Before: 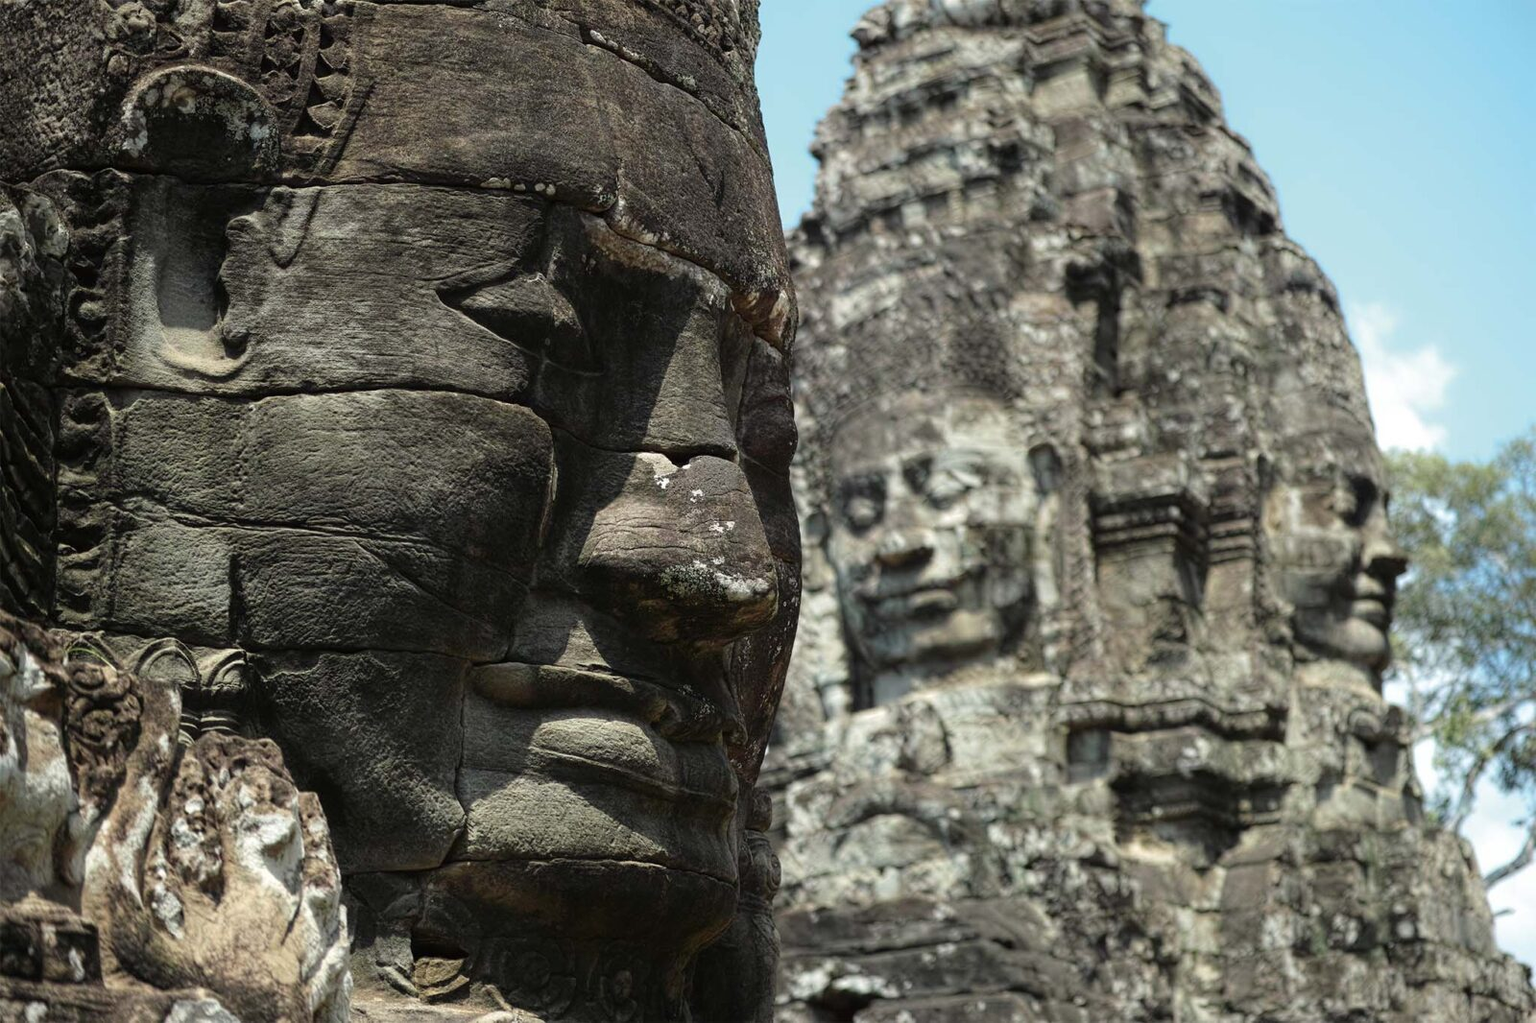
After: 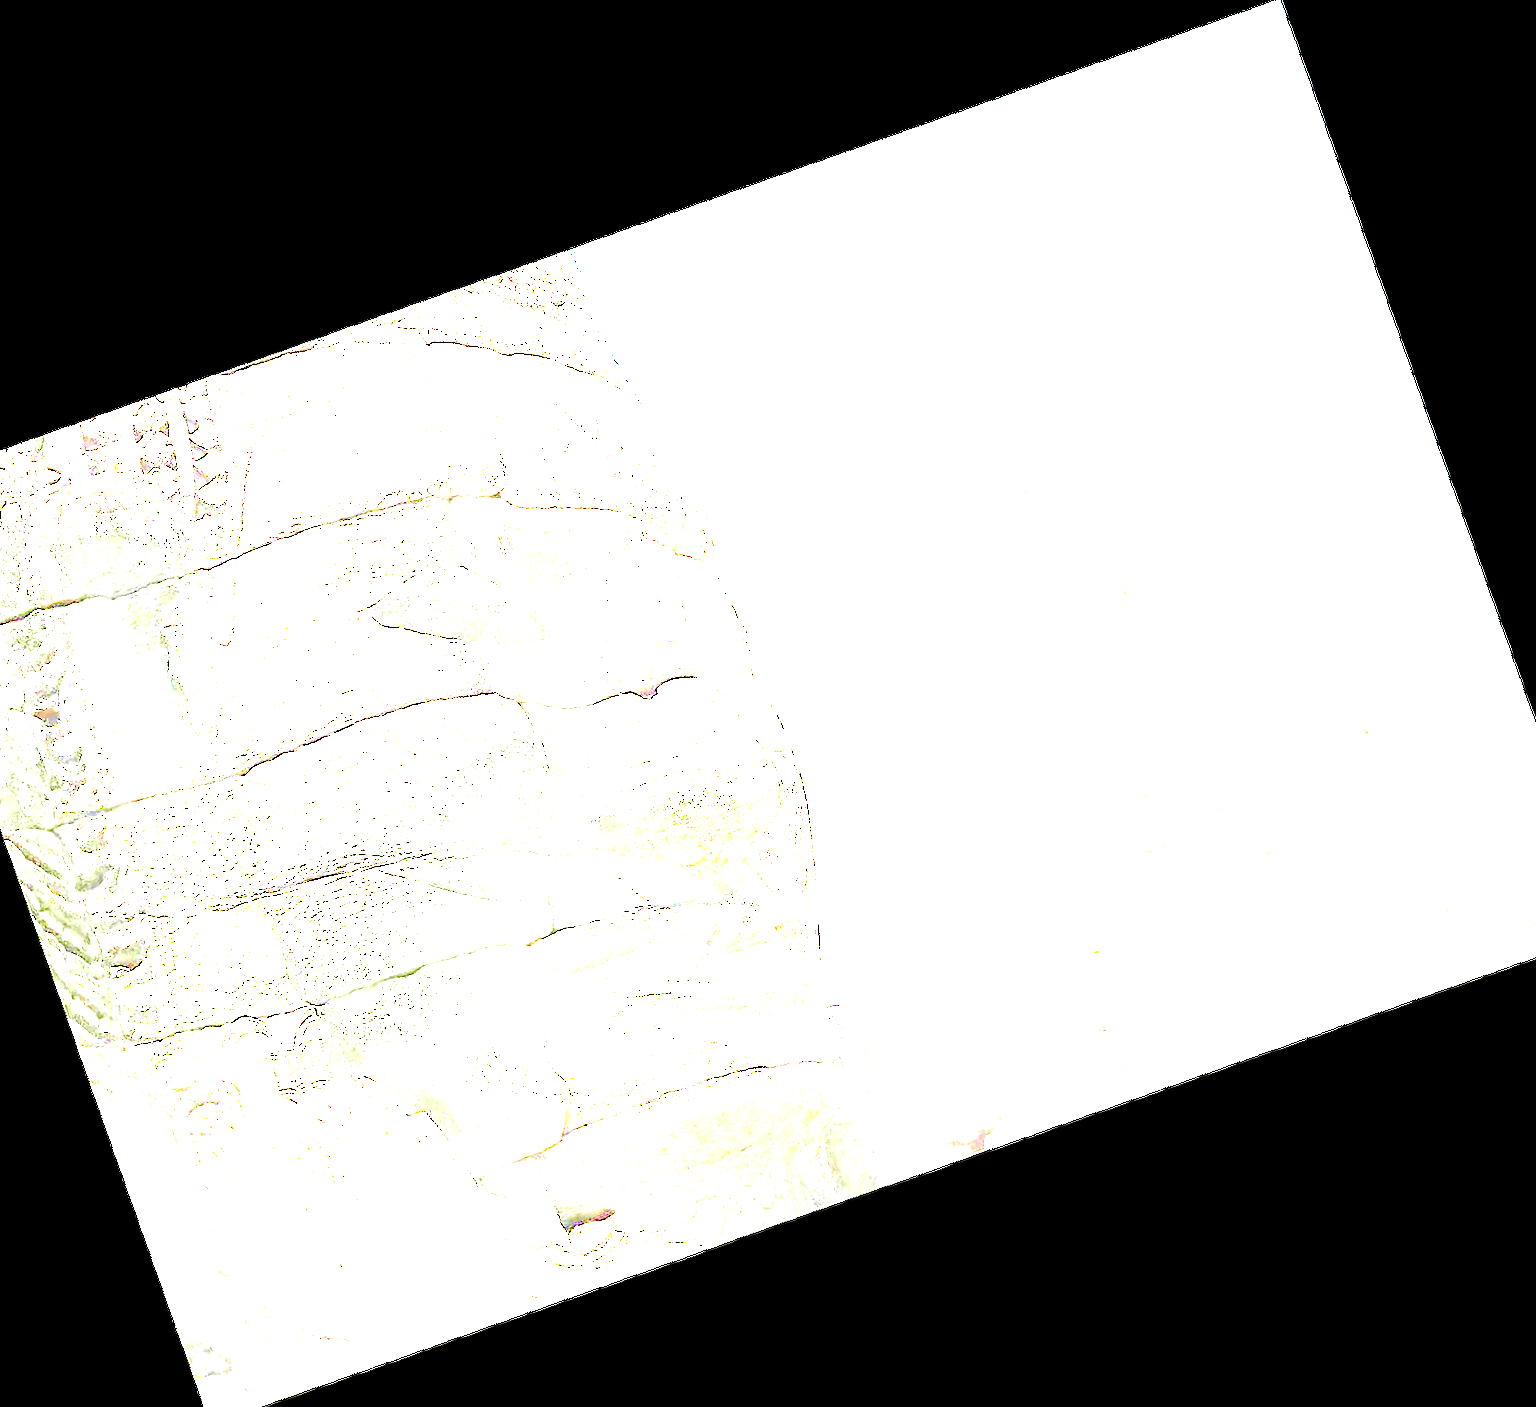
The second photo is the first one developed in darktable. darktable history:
crop and rotate: angle 19.43°, left 6.812%, right 4.125%, bottom 1.087%
exposure: exposure 8 EV, compensate highlight preservation false
